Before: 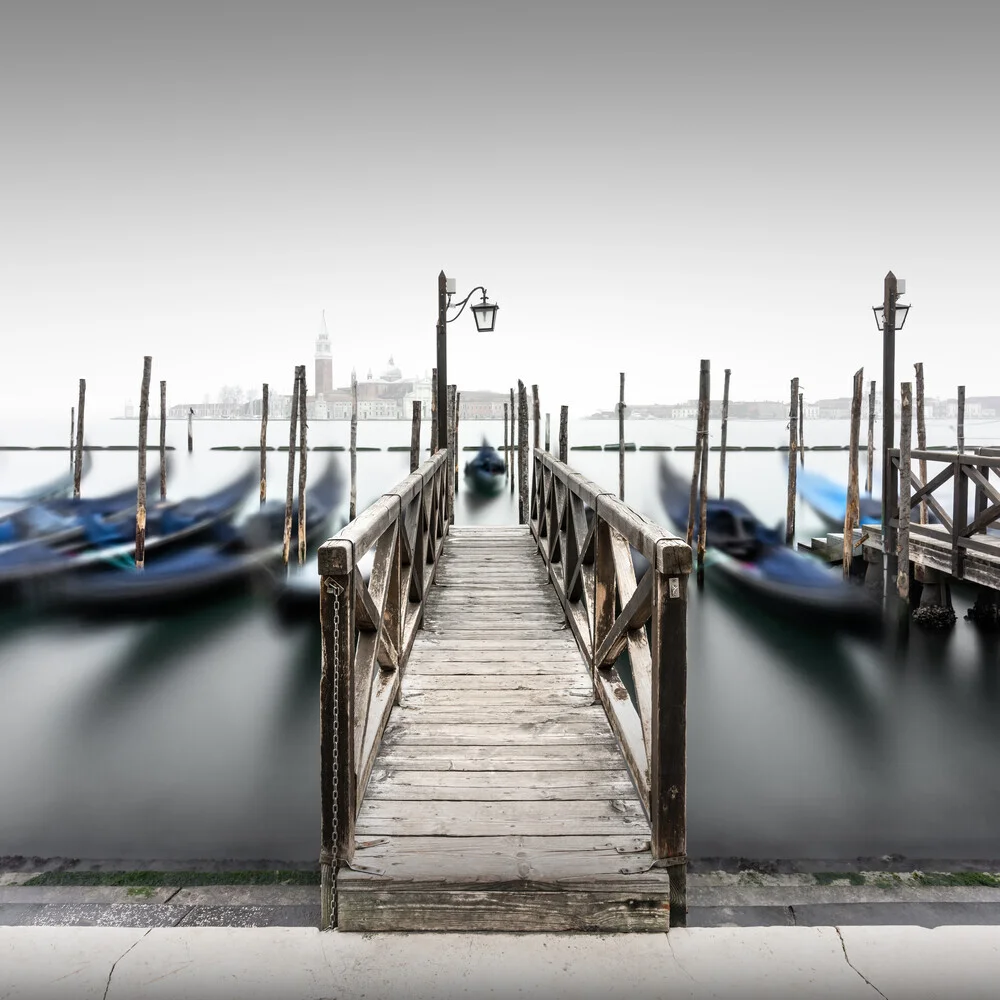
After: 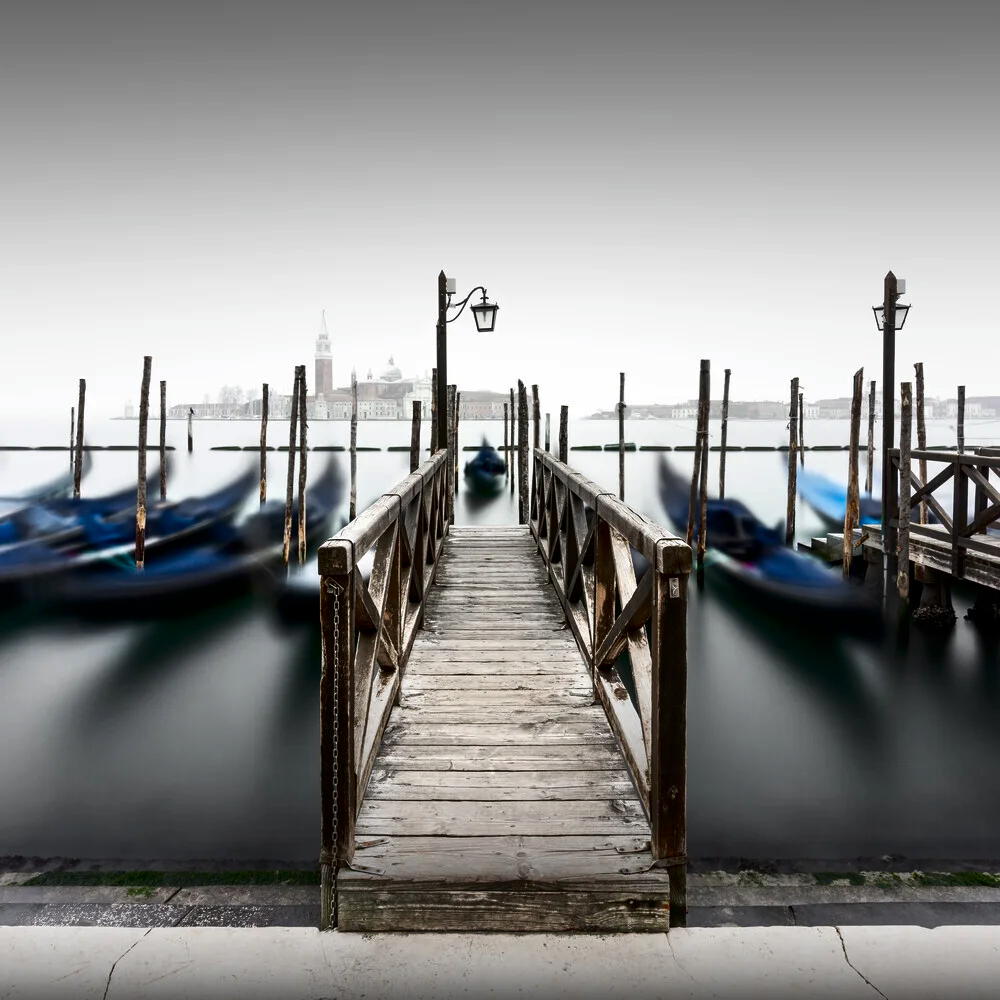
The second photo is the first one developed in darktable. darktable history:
contrast brightness saturation: contrast 0.1, brightness -0.26, saturation 0.14
color correction: highlights a* 0.003, highlights b* -0.283
